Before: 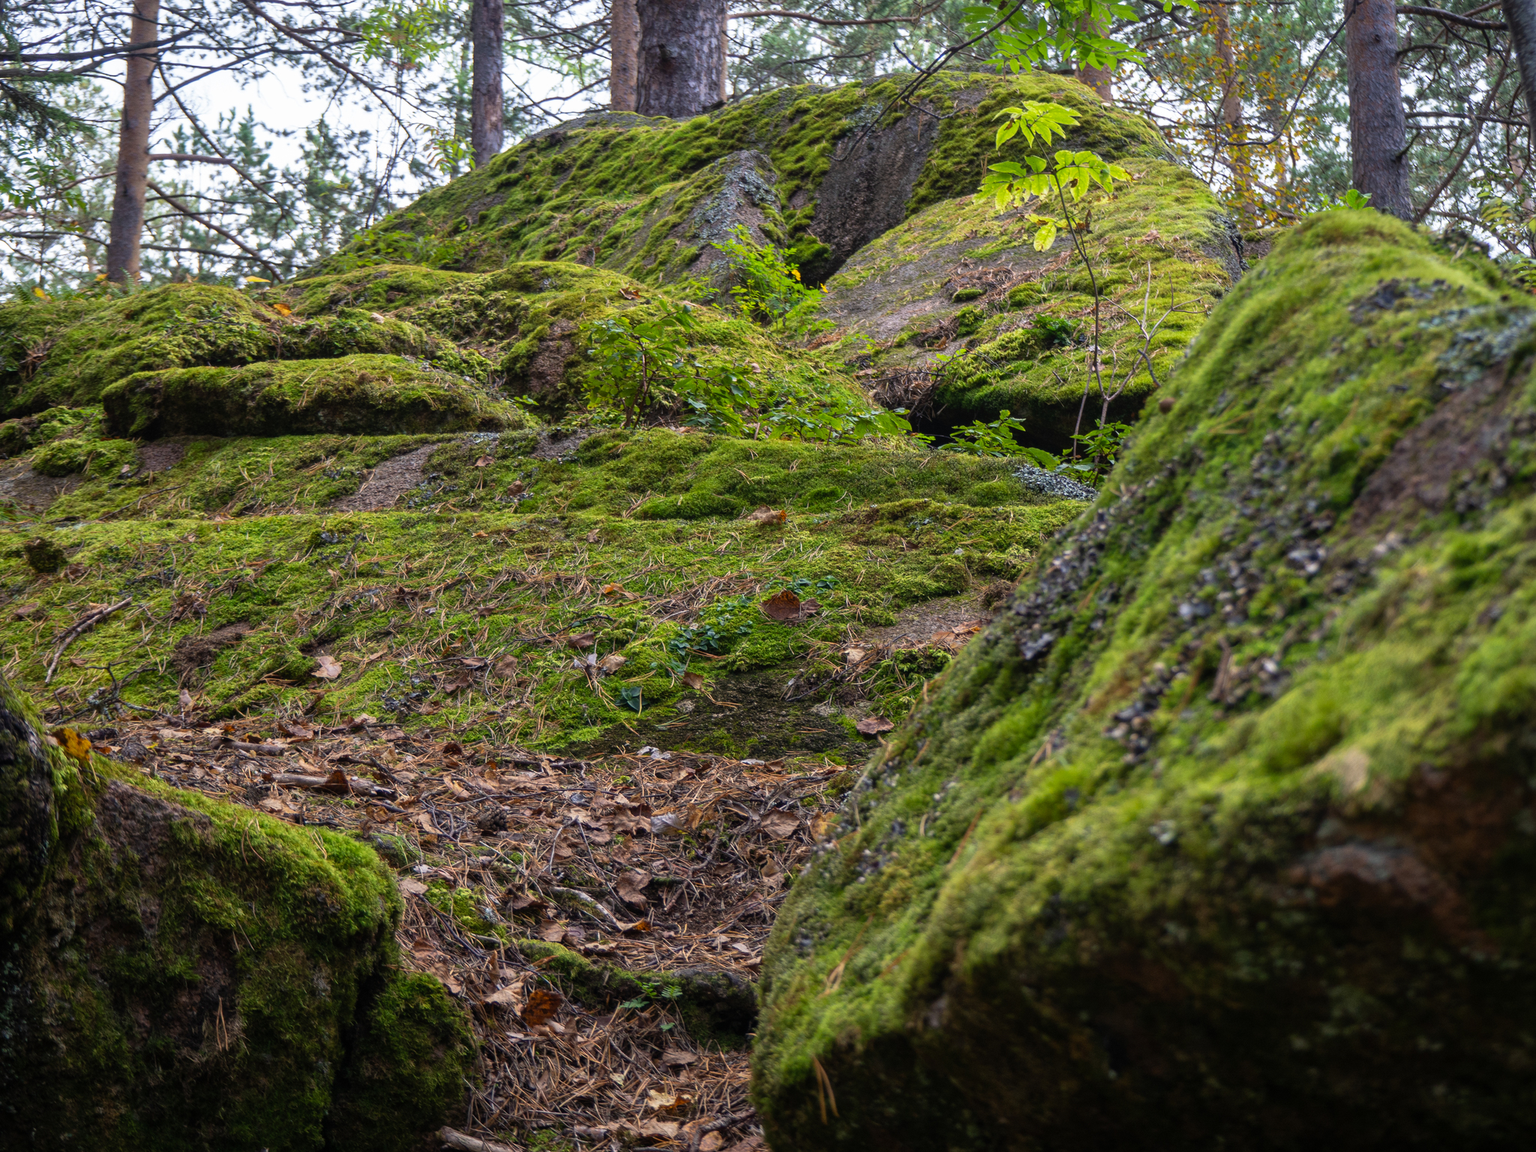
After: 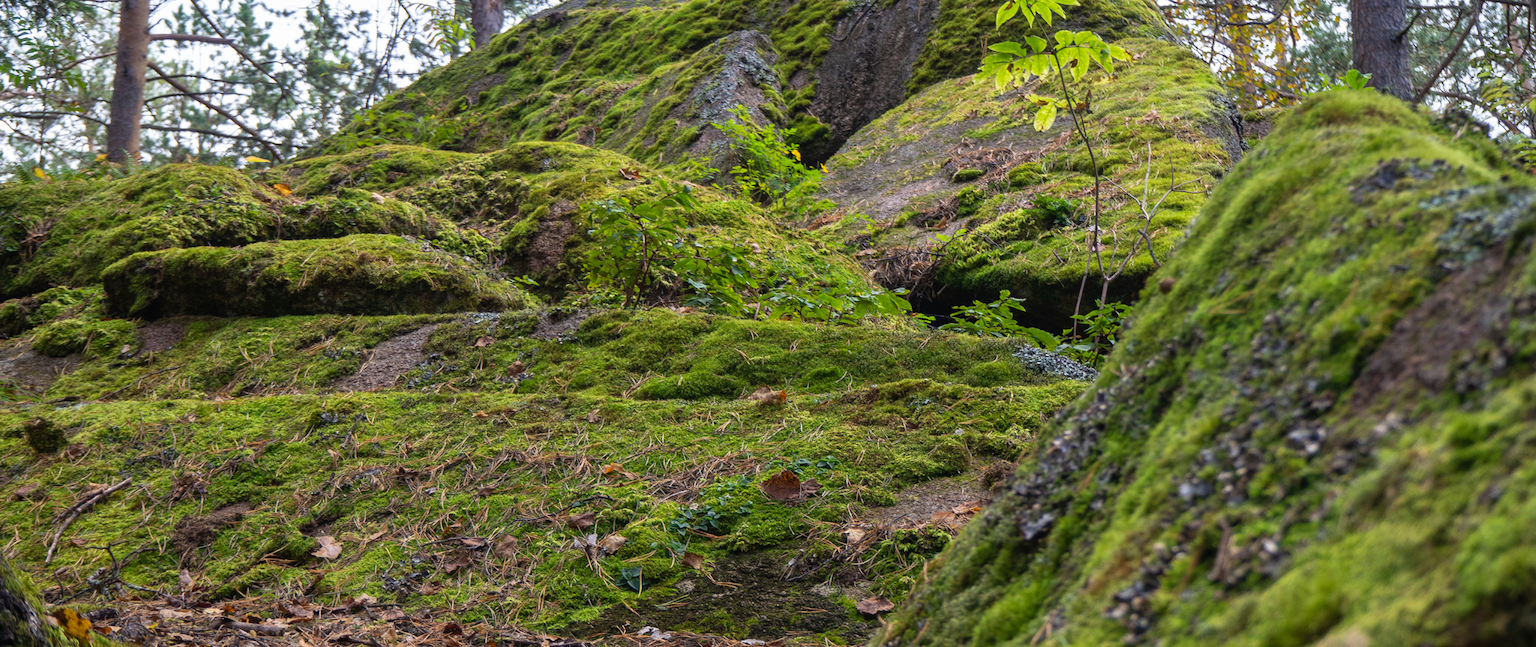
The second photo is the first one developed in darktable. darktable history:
crop and rotate: top 10.465%, bottom 33.301%
